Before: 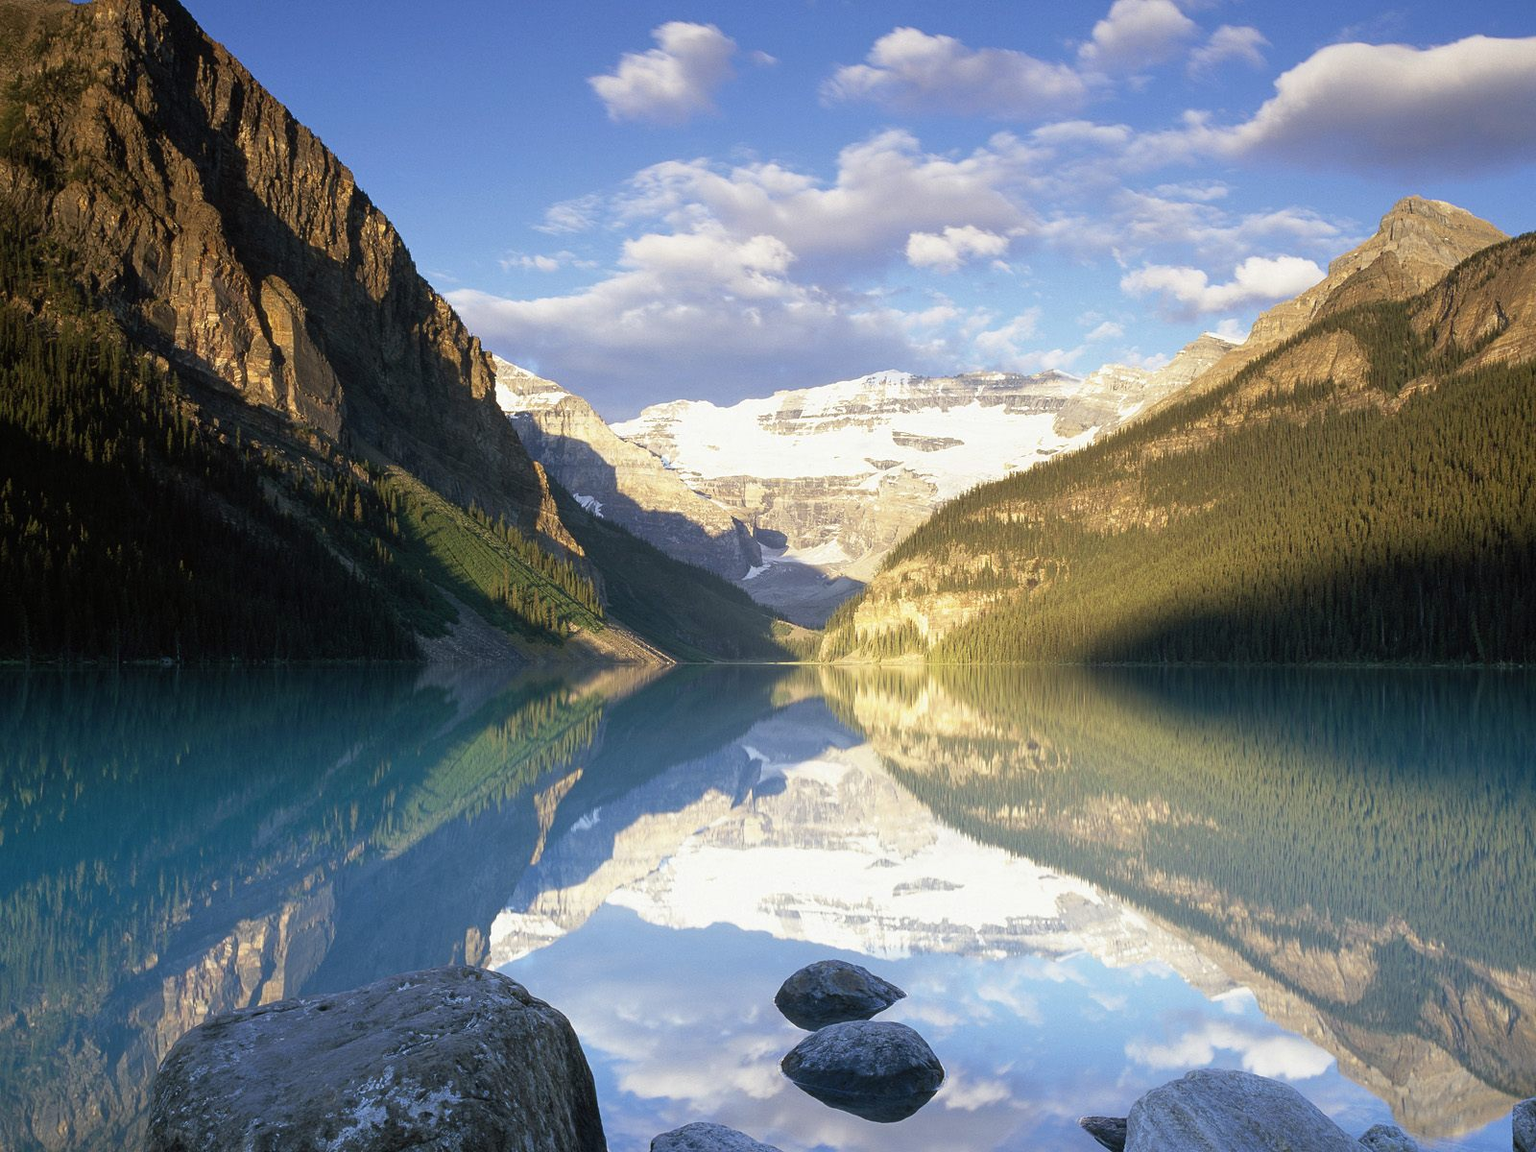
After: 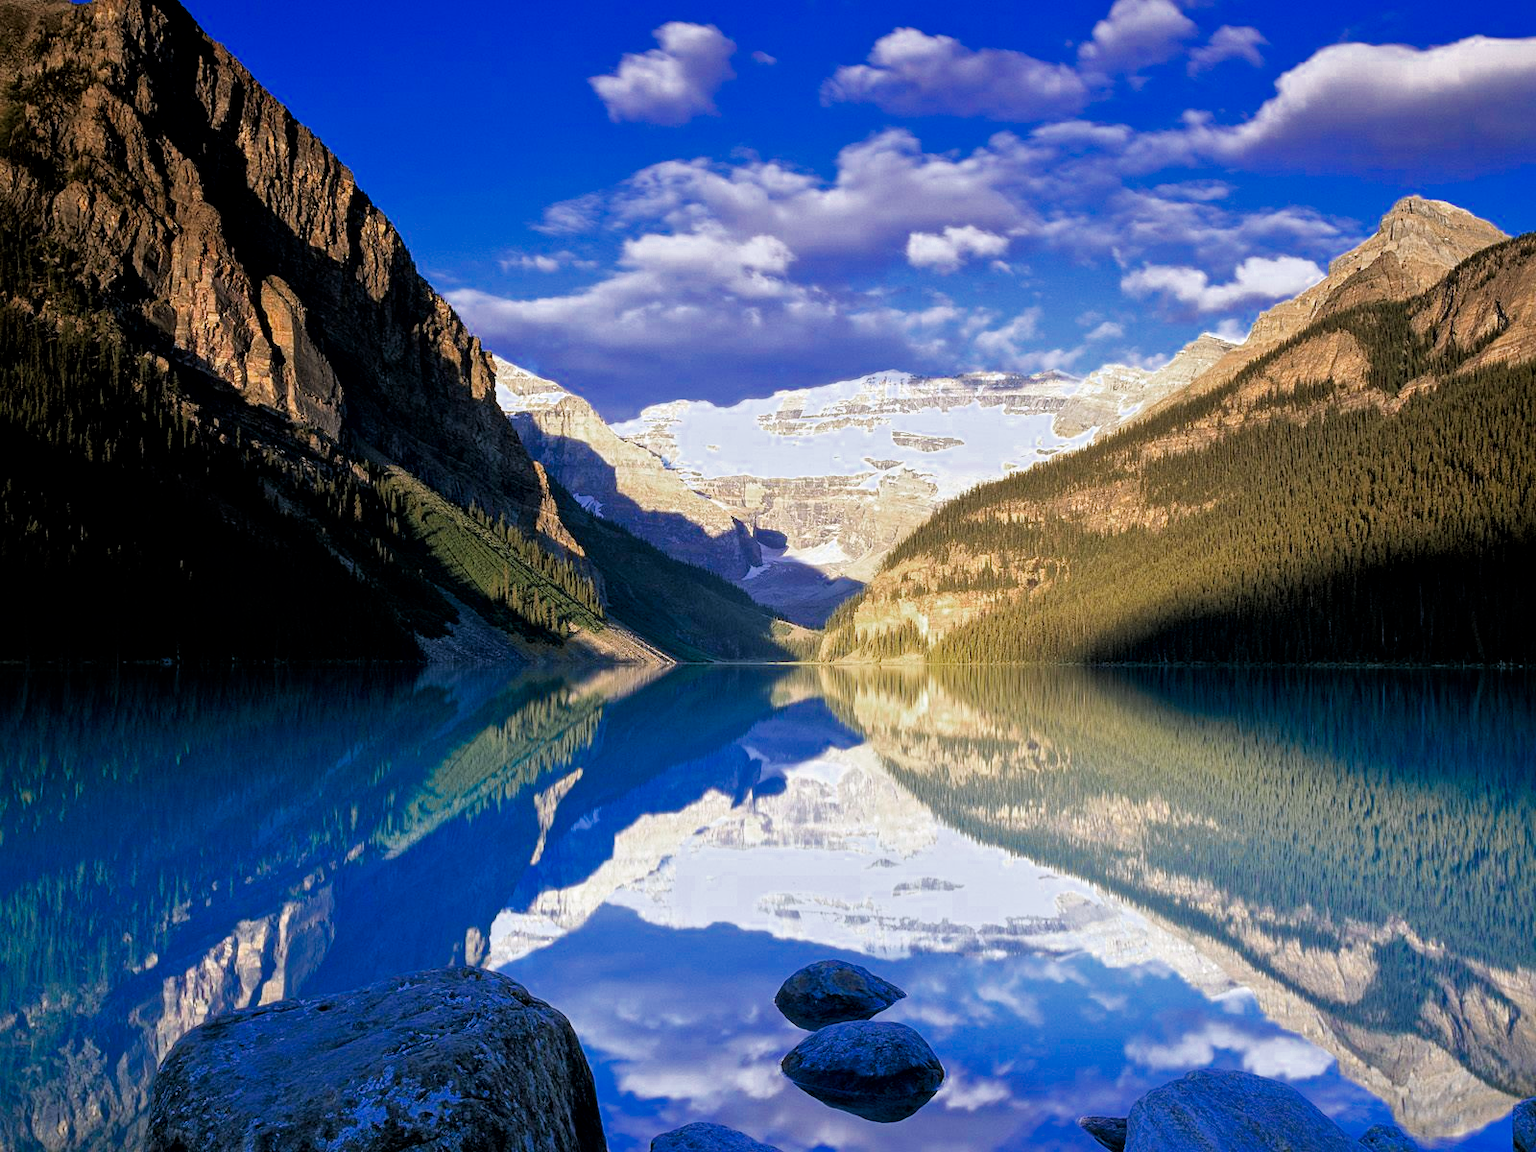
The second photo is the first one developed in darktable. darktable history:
filmic rgb: black relative exposure -5.83 EV, white relative exposure 3.4 EV, hardness 3.68
local contrast: mode bilateral grid, contrast 20, coarseness 20, detail 150%, midtone range 0.2
color calibration: illuminant as shot in camera, x 0.358, y 0.373, temperature 4628.91 K
color zones: curves: ch0 [(0, 0.553) (0.123, 0.58) (0.23, 0.419) (0.468, 0.155) (0.605, 0.132) (0.723, 0.063) (0.833, 0.172) (0.921, 0.468)]; ch1 [(0.025, 0.645) (0.229, 0.584) (0.326, 0.551) (0.537, 0.446) (0.599, 0.911) (0.708, 1) (0.805, 0.944)]; ch2 [(0.086, 0.468) (0.254, 0.464) (0.638, 0.564) (0.702, 0.592) (0.768, 0.564)]
tone equalizer: -8 EV -0.417 EV, -7 EV -0.389 EV, -6 EV -0.333 EV, -5 EV -0.222 EV, -3 EV 0.222 EV, -2 EV 0.333 EV, -1 EV 0.389 EV, +0 EV 0.417 EV, edges refinement/feathering 500, mask exposure compensation -1.57 EV, preserve details no
